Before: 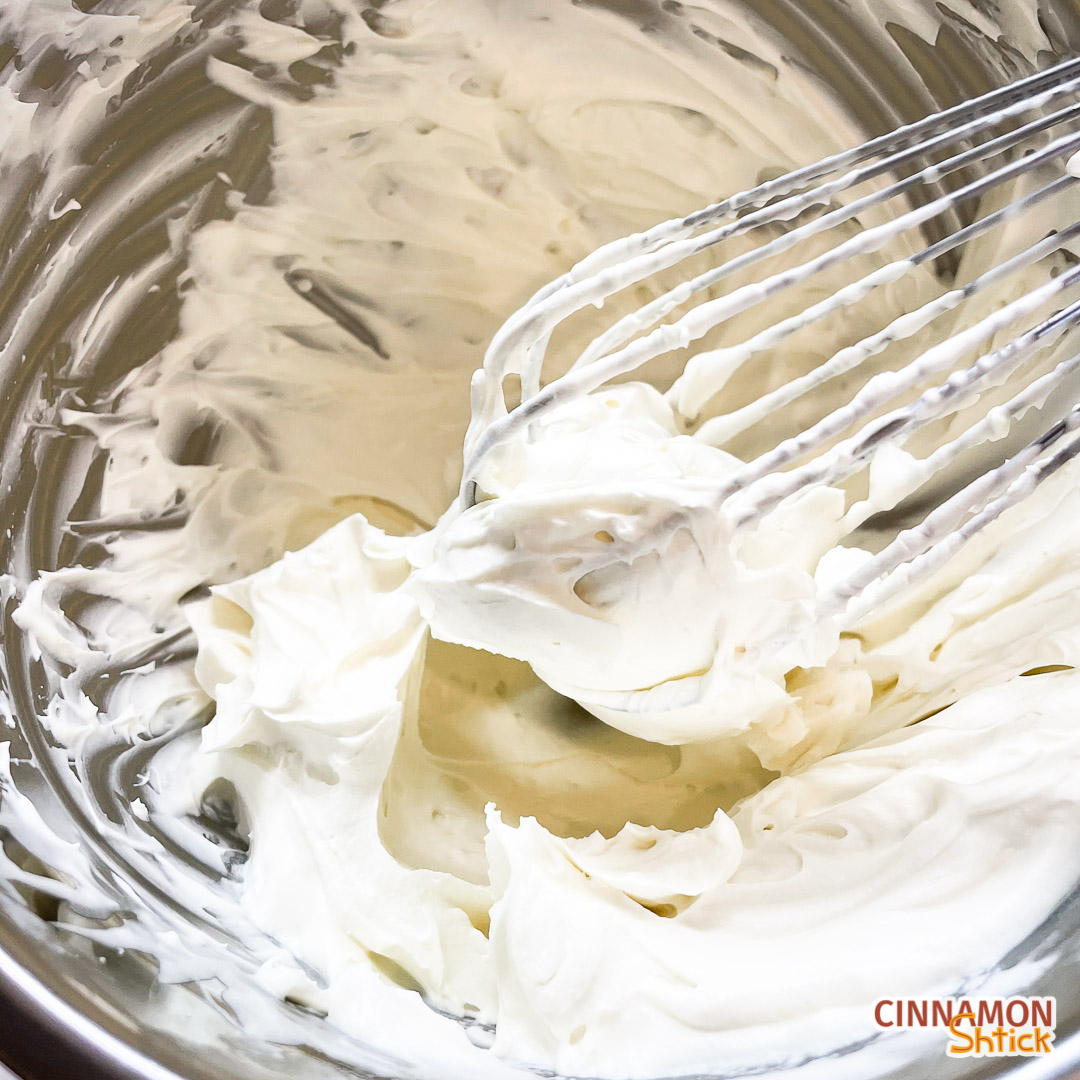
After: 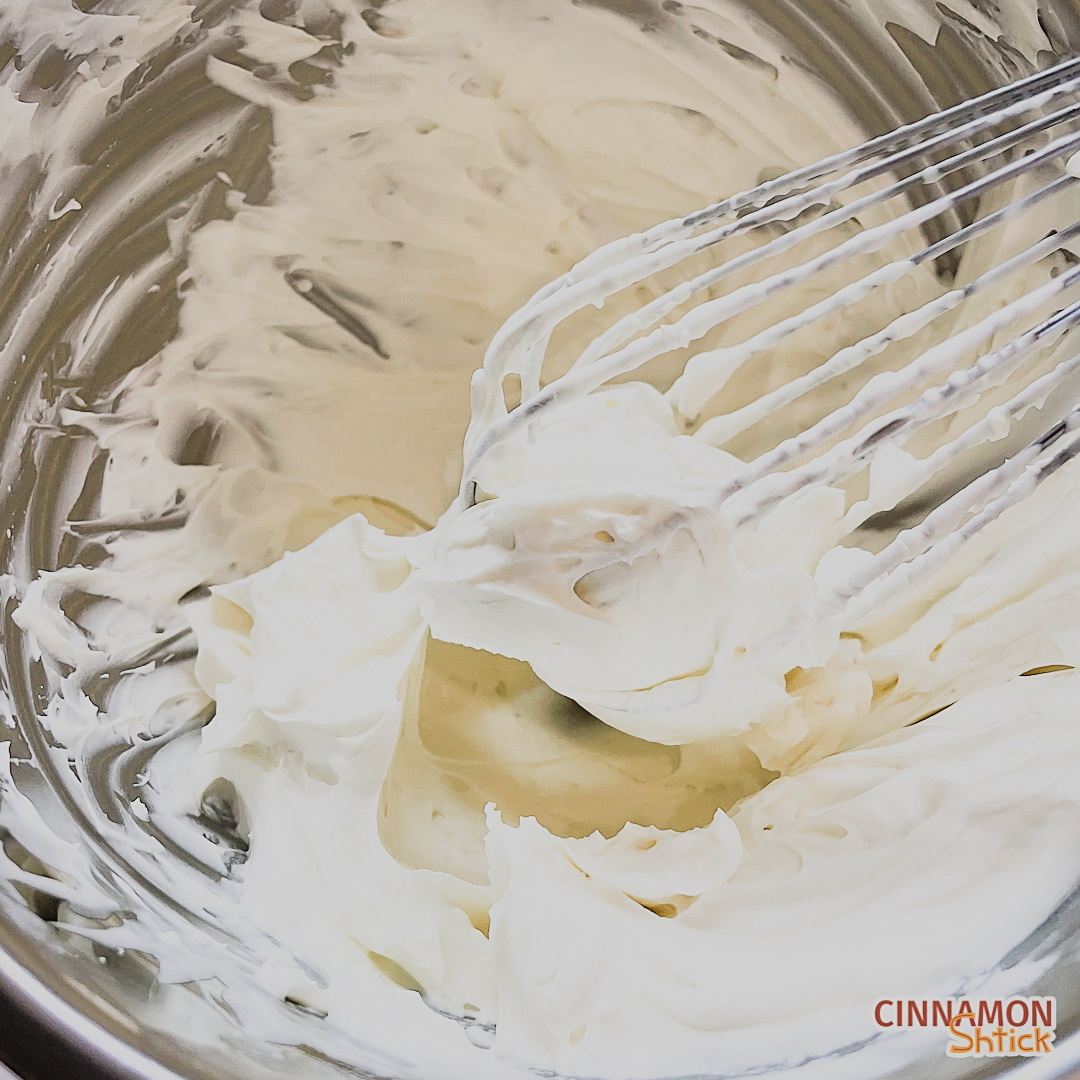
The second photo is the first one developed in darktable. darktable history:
sharpen: on, module defaults
tone equalizer: mask exposure compensation -0.513 EV
filmic rgb: black relative exposure -7.16 EV, white relative exposure 5.37 EV, hardness 3.02, color science v4 (2020)
exposure: black level correction -0.009, exposure 0.069 EV, compensate highlight preservation false
